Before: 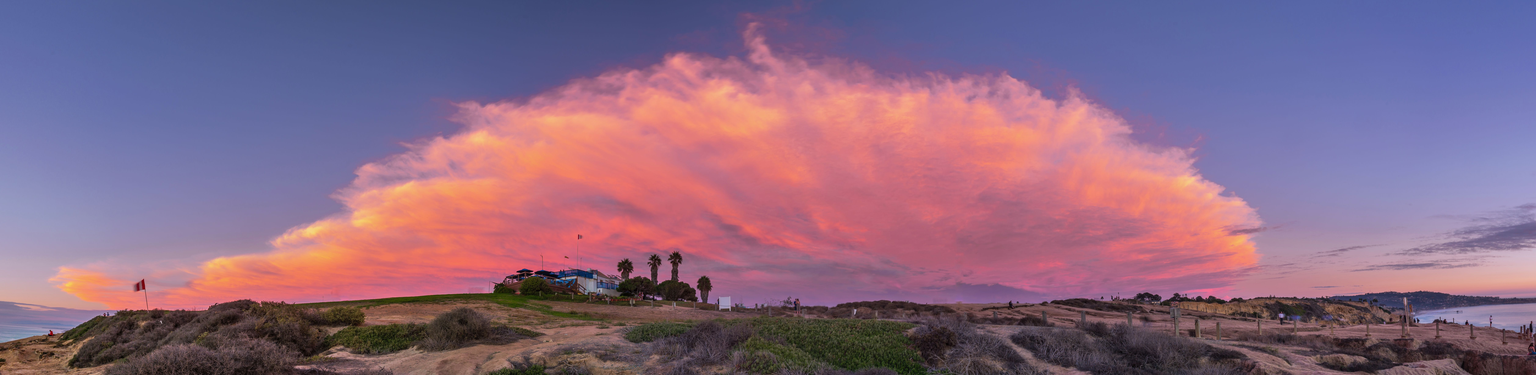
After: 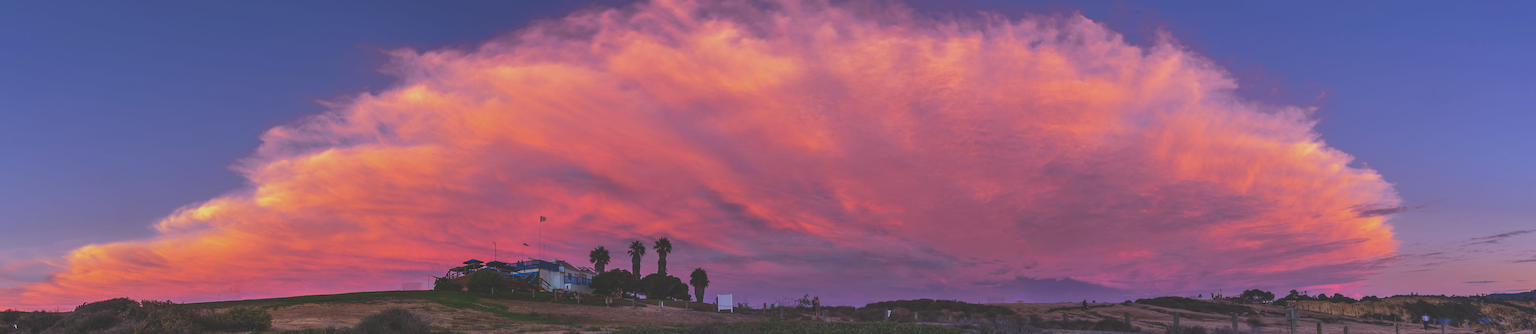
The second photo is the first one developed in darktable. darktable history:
crop: left 9.712%, top 16.928%, right 10.845%, bottom 12.332%
color calibration: x 0.37, y 0.382, temperature 4313.32 K
rgb curve: curves: ch0 [(0, 0.186) (0.314, 0.284) (0.775, 0.708) (1, 1)], compensate middle gray true, preserve colors none
